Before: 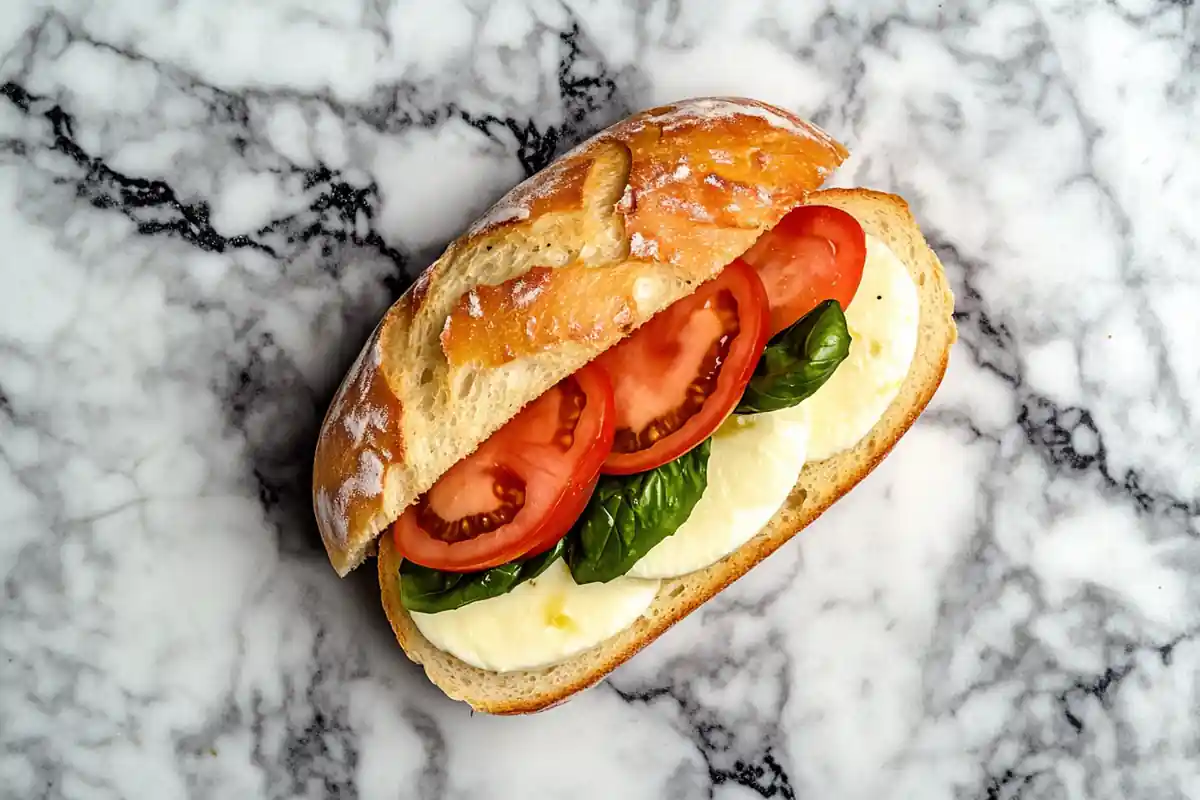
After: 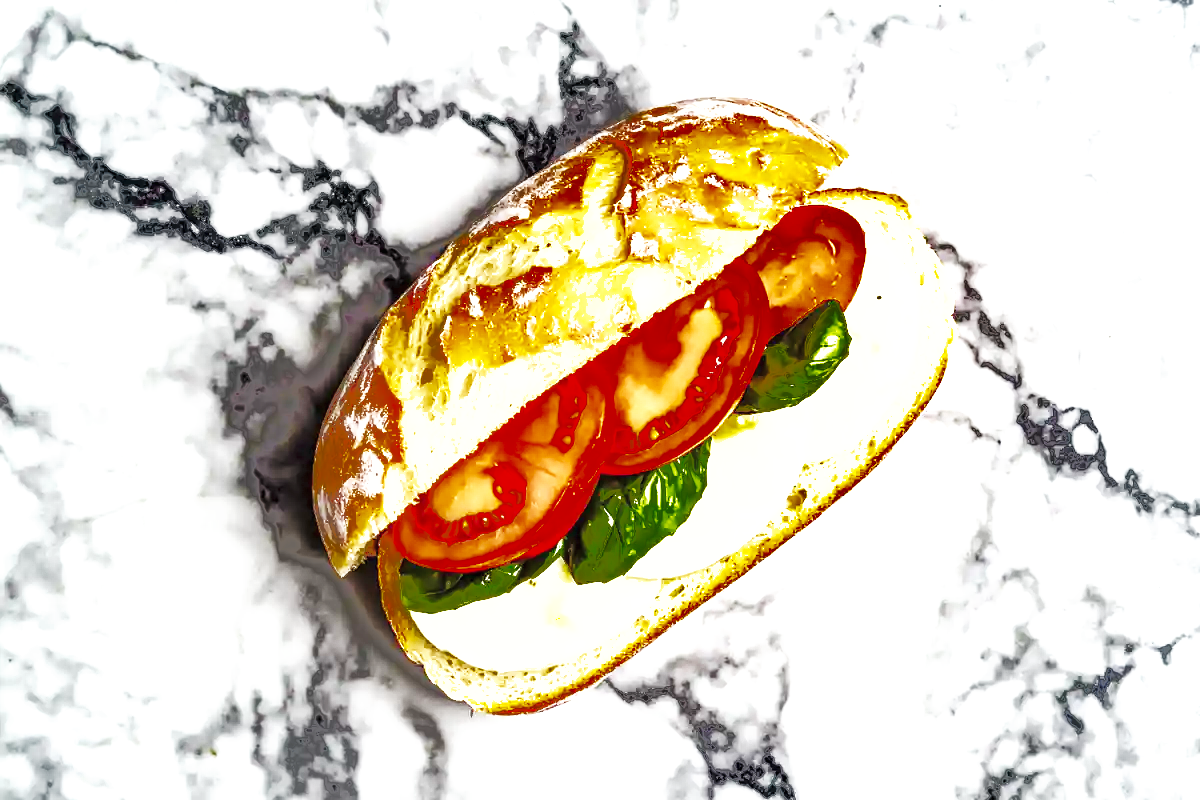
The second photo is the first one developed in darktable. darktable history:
exposure: black level correction 0, exposure 1.106 EV, compensate exposure bias true, compensate highlight preservation false
shadows and highlights: shadows 38.29, highlights -75.39
base curve: curves: ch0 [(0, 0) (0.032, 0.037) (0.105, 0.228) (0.435, 0.76) (0.856, 0.983) (1, 1)], preserve colors none
